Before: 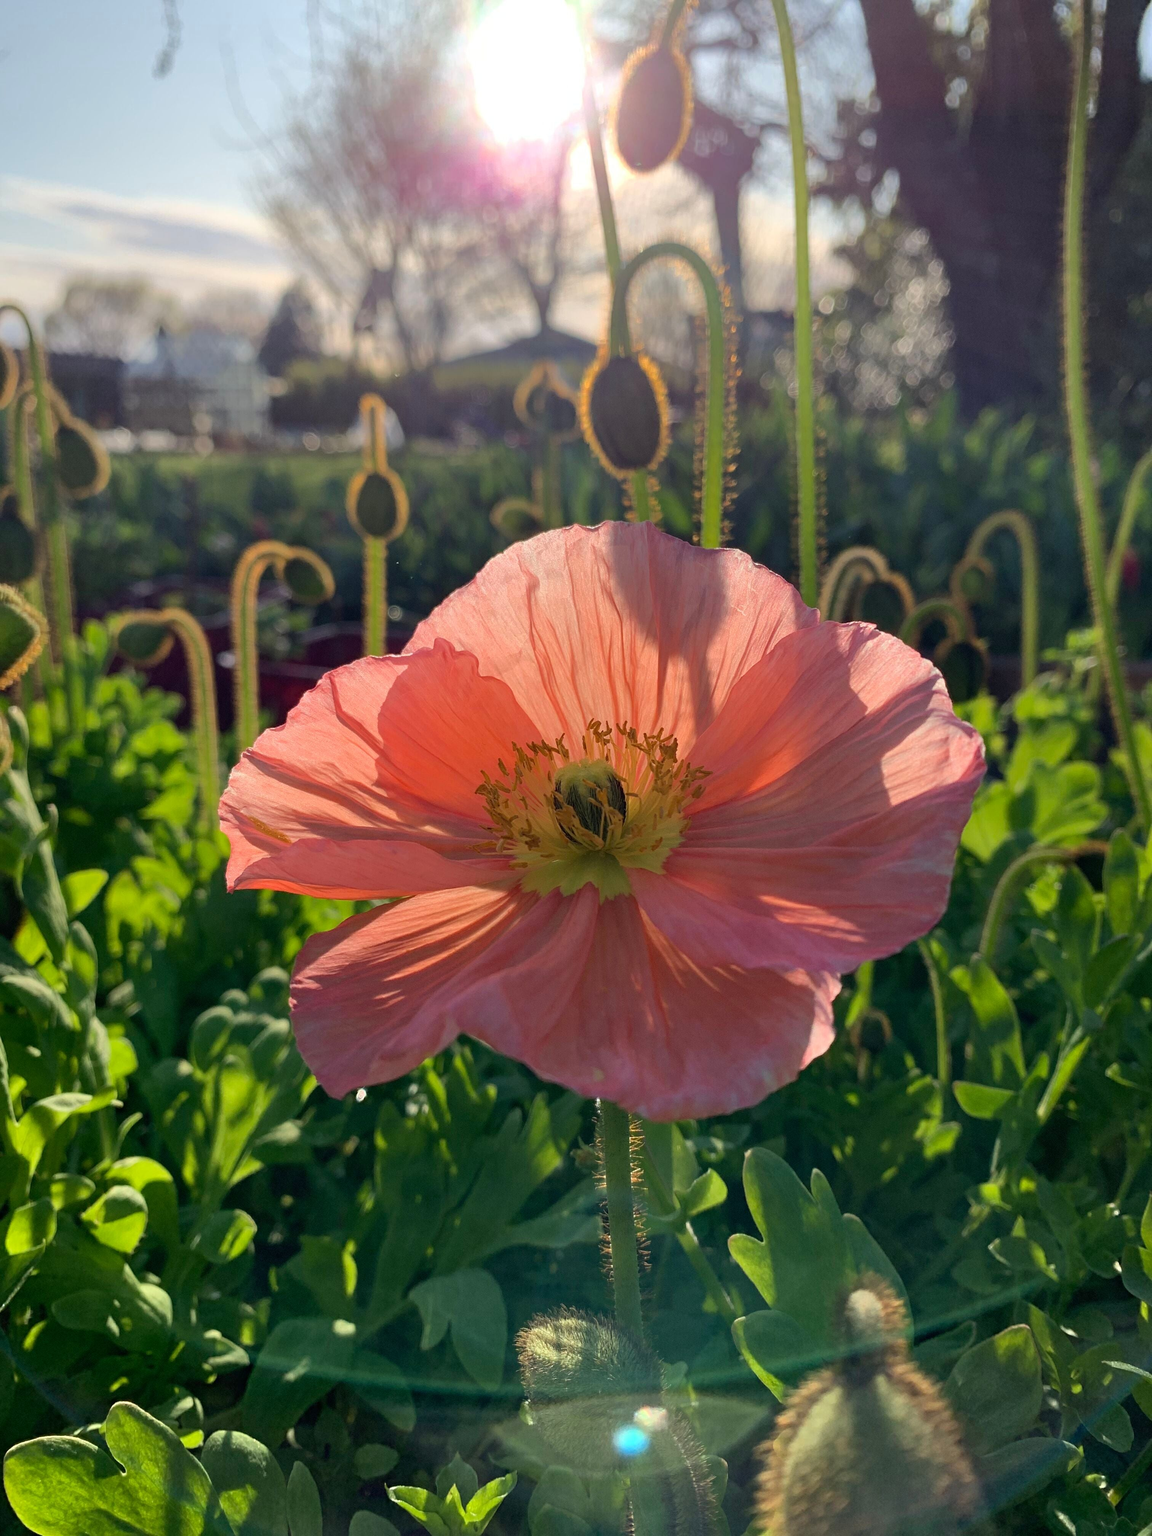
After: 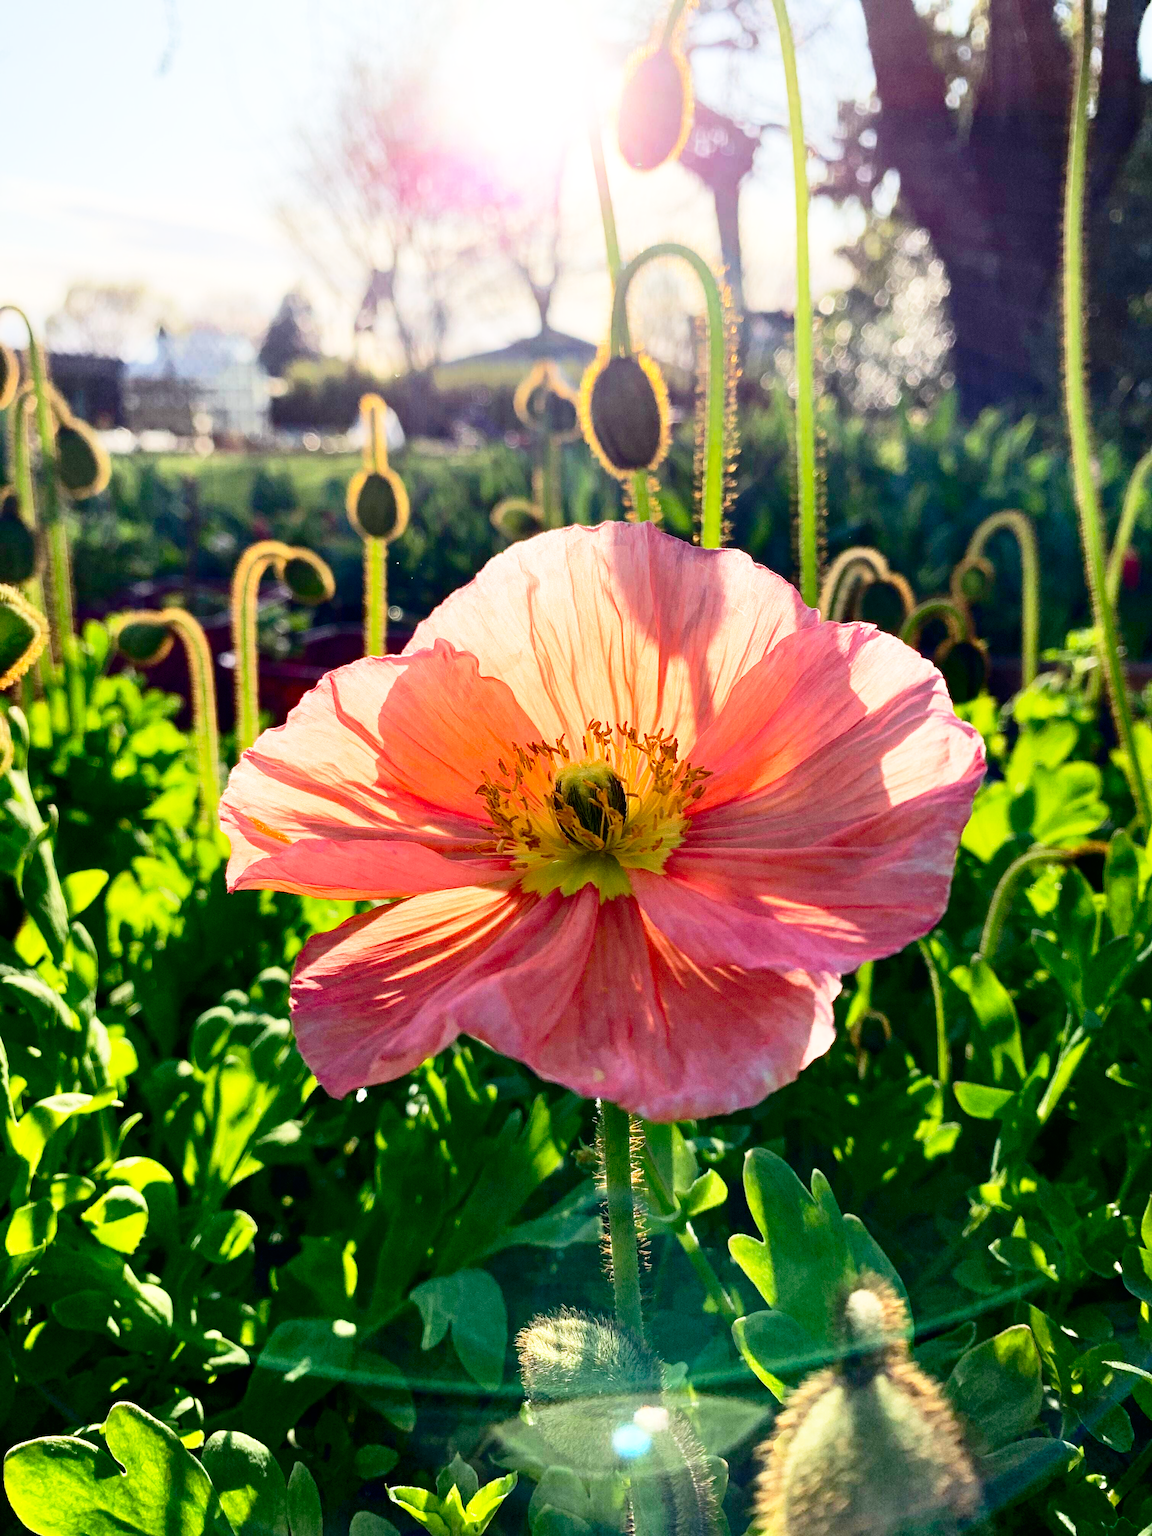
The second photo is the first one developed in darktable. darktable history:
base curve: curves: ch0 [(0, 0) (0.012, 0.01) (0.073, 0.168) (0.31, 0.711) (0.645, 0.957) (1, 1)], preserve colors none
contrast brightness saturation: contrast 0.213, brightness -0.102, saturation 0.213
